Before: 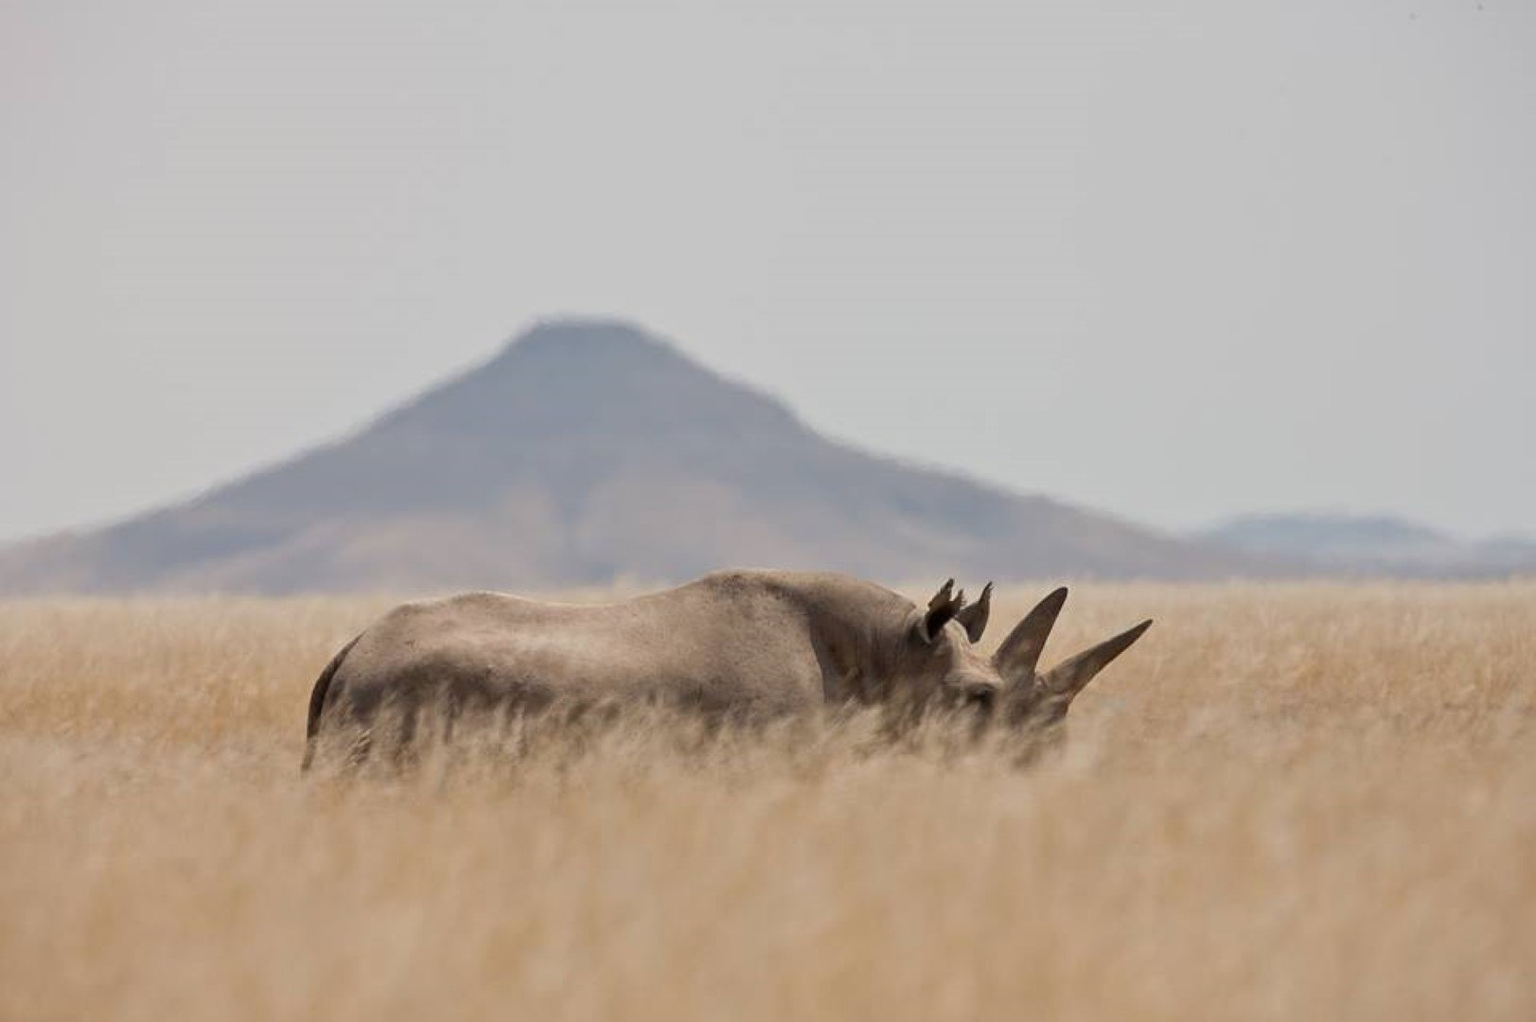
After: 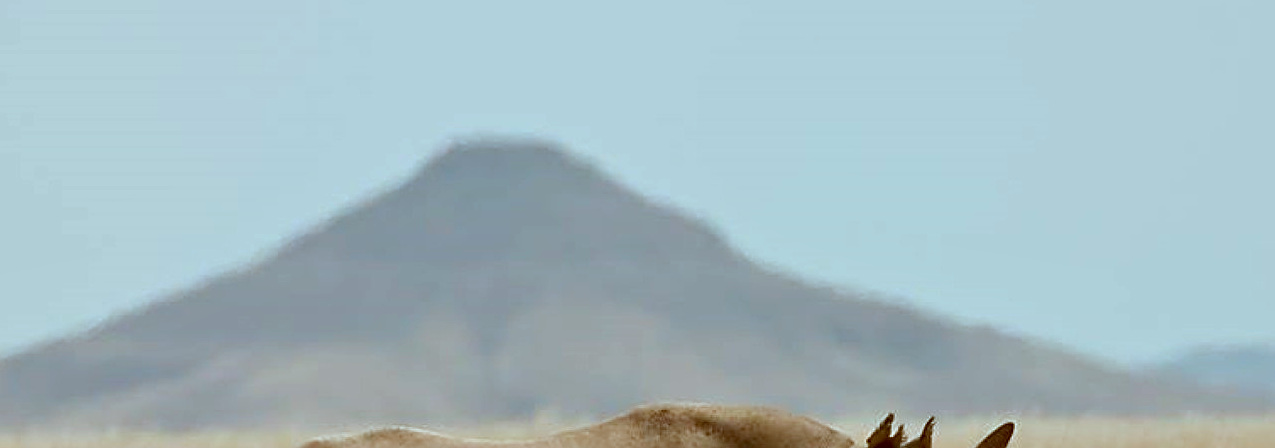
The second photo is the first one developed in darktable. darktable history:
sharpen: on, module defaults
crop: left 7.036%, top 18.398%, right 14.379%, bottom 40.043%
color correction: highlights a* -14.62, highlights b* -16.22, shadows a* 10.12, shadows b* 29.4
exposure: black level correction 0.002, exposure -0.1 EV, compensate highlight preservation false
color balance: lift [1, 1.001, 0.999, 1.001], gamma [1, 1.004, 1.007, 0.993], gain [1, 0.991, 0.987, 1.013], contrast 7.5%, contrast fulcrum 10%, output saturation 115%
tone equalizer: on, module defaults
